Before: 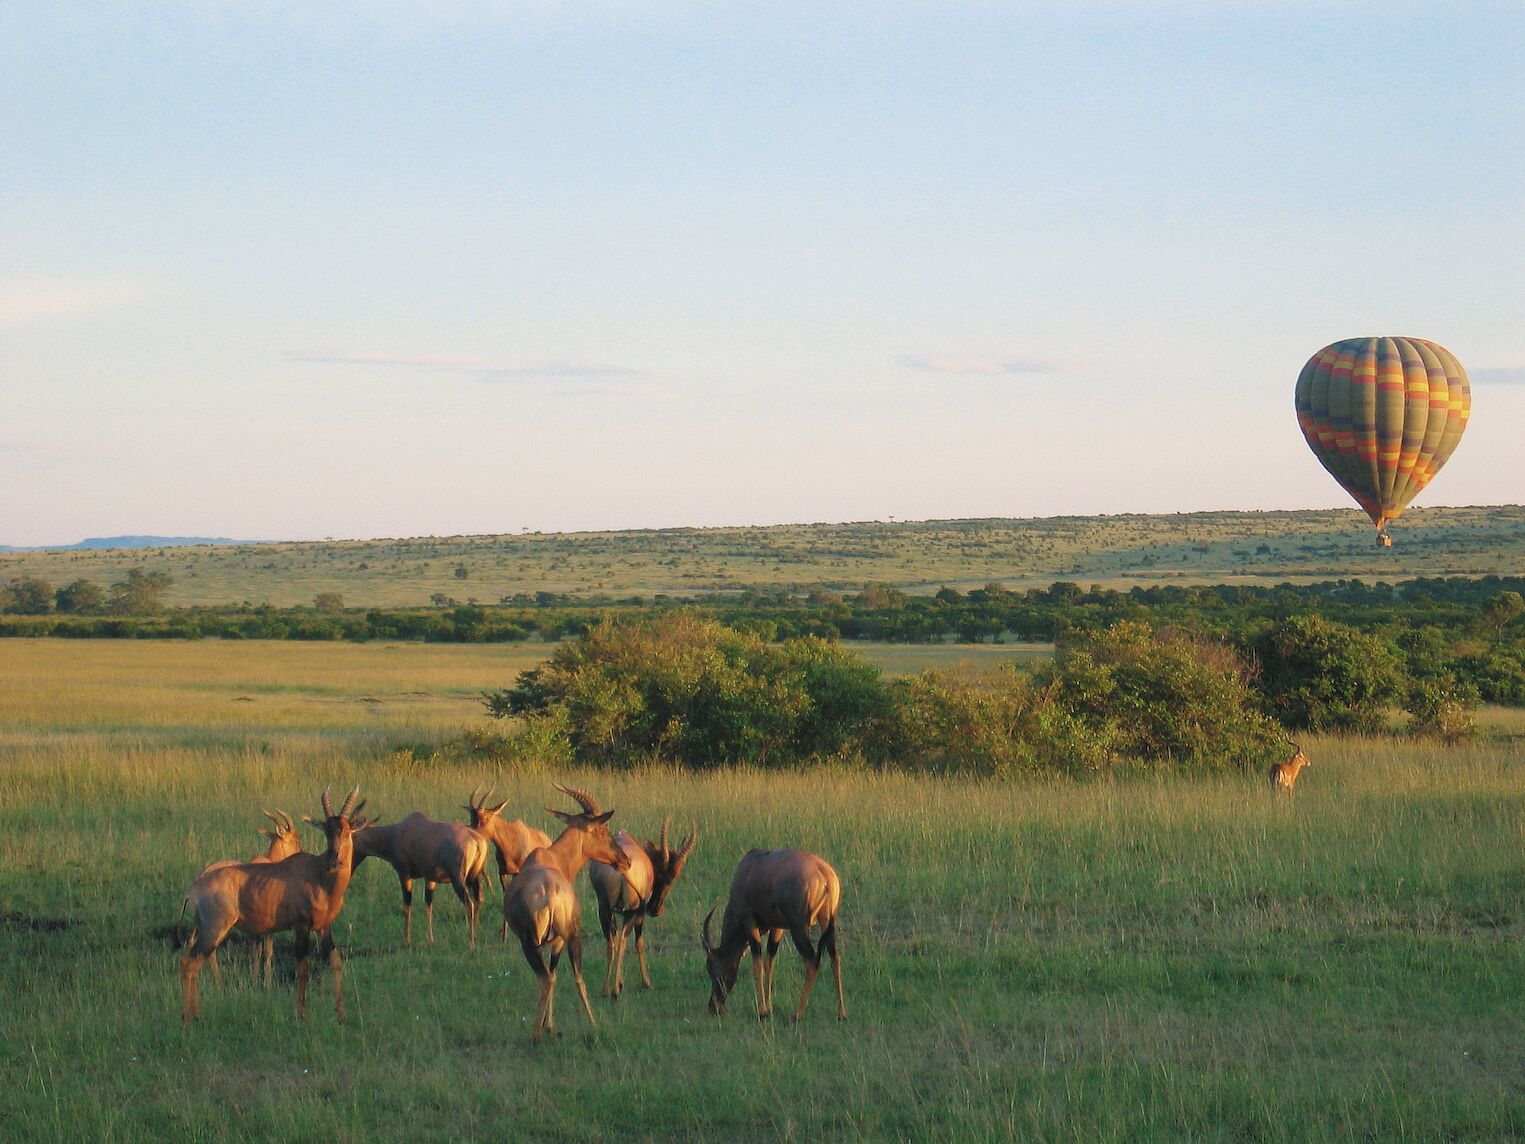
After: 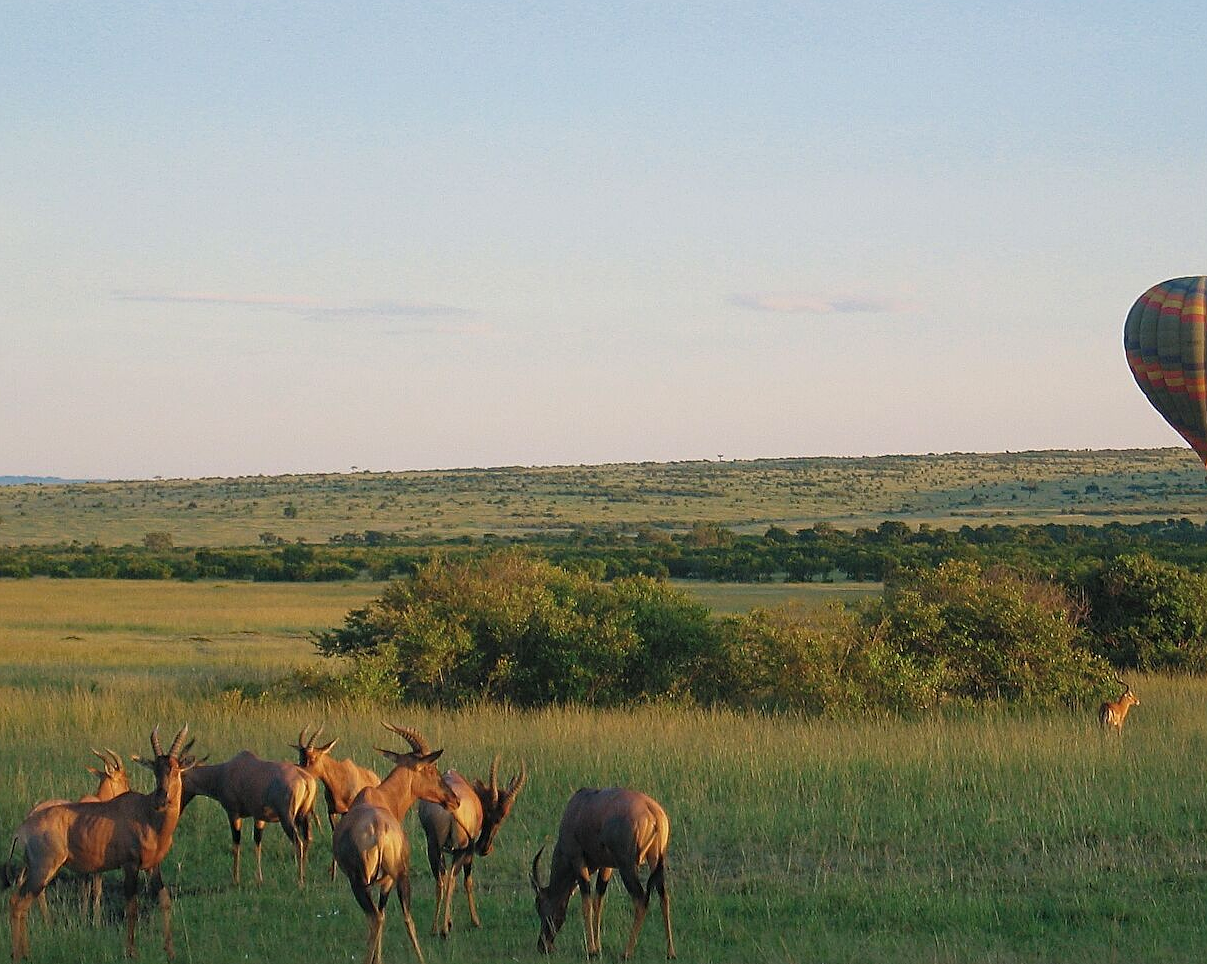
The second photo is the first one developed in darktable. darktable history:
sharpen: on, module defaults
crop: left 11.225%, top 5.381%, right 9.565%, bottom 10.314%
exposure: exposure -0.242 EV, compensate highlight preservation false
haze removal: compatibility mode true, adaptive false
